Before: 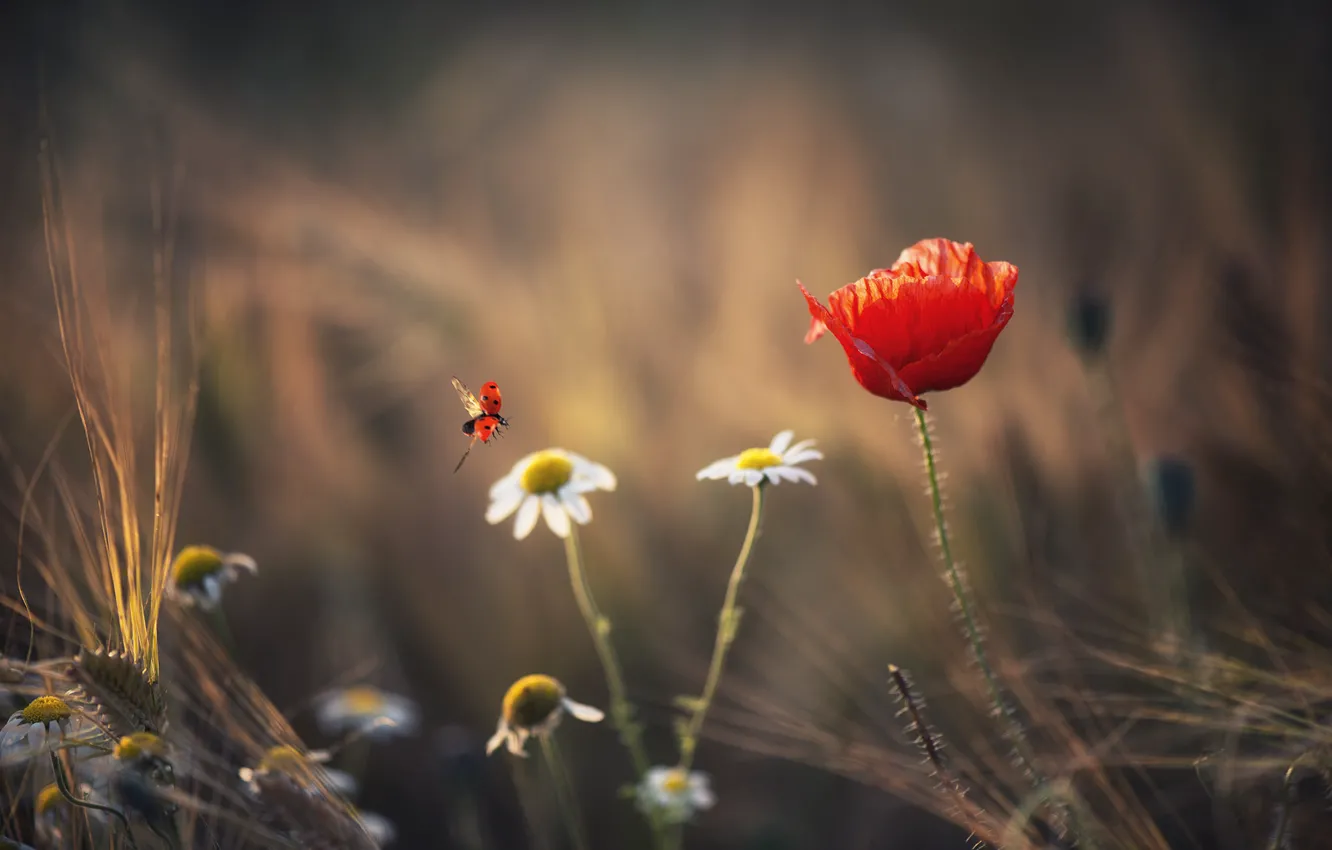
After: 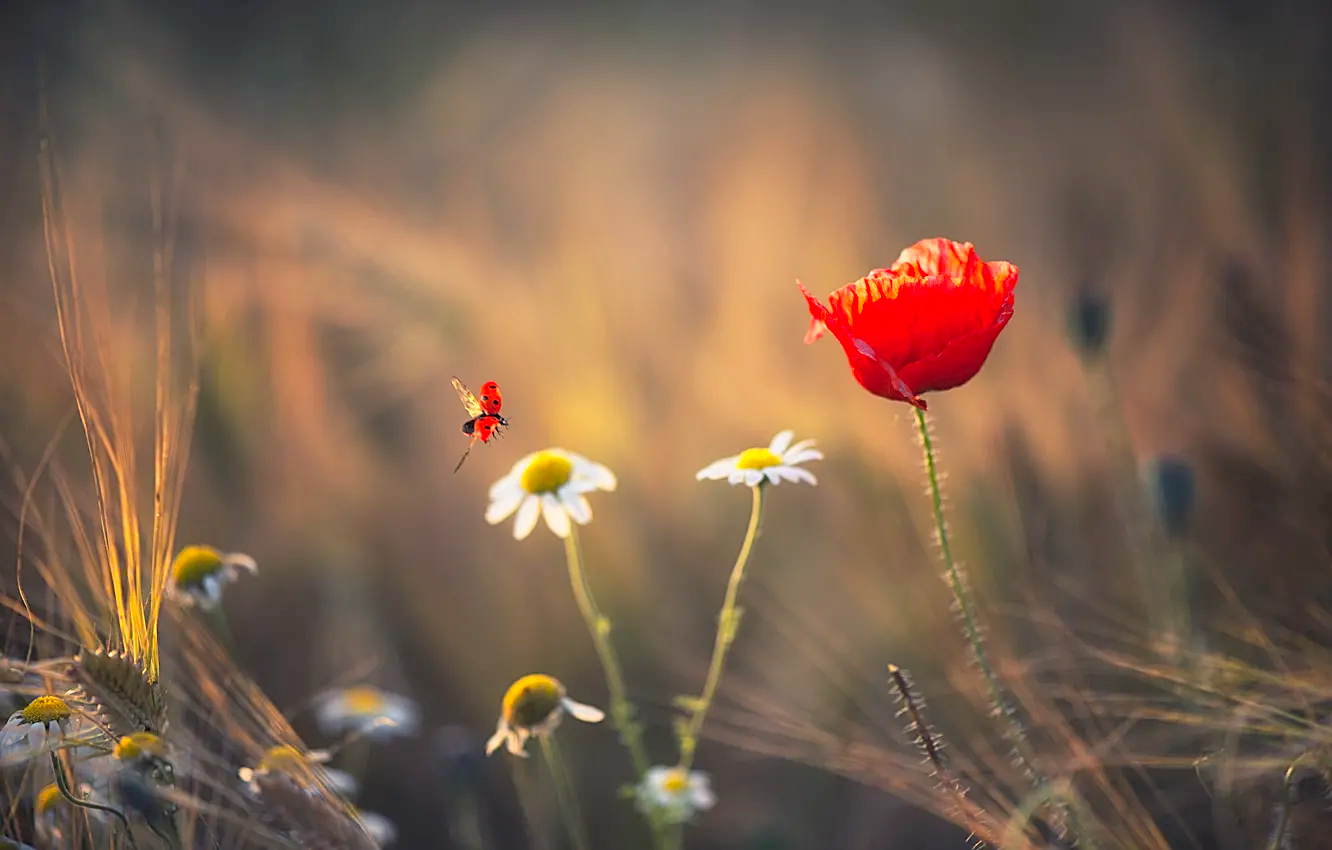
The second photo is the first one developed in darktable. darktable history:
contrast brightness saturation: contrast 0.07, brightness 0.18, saturation 0.4
sharpen: on, module defaults
